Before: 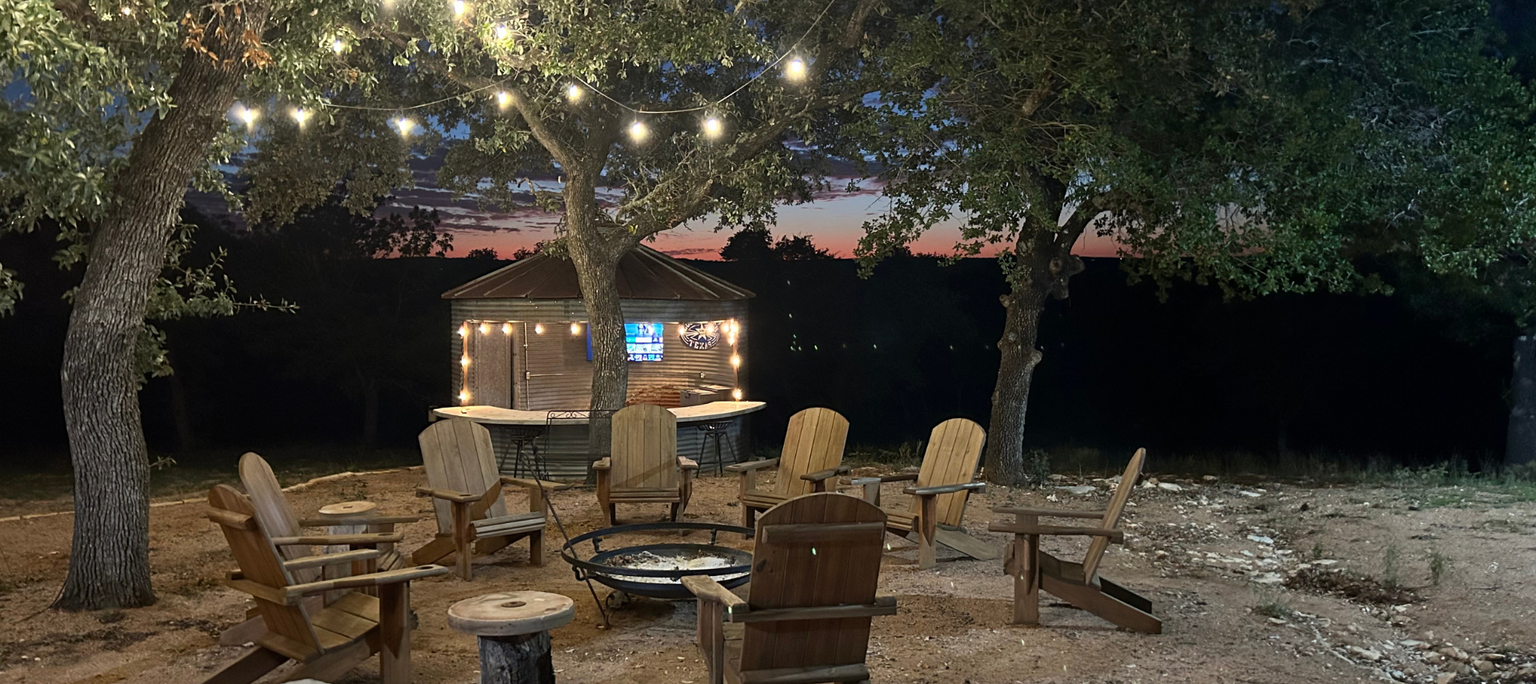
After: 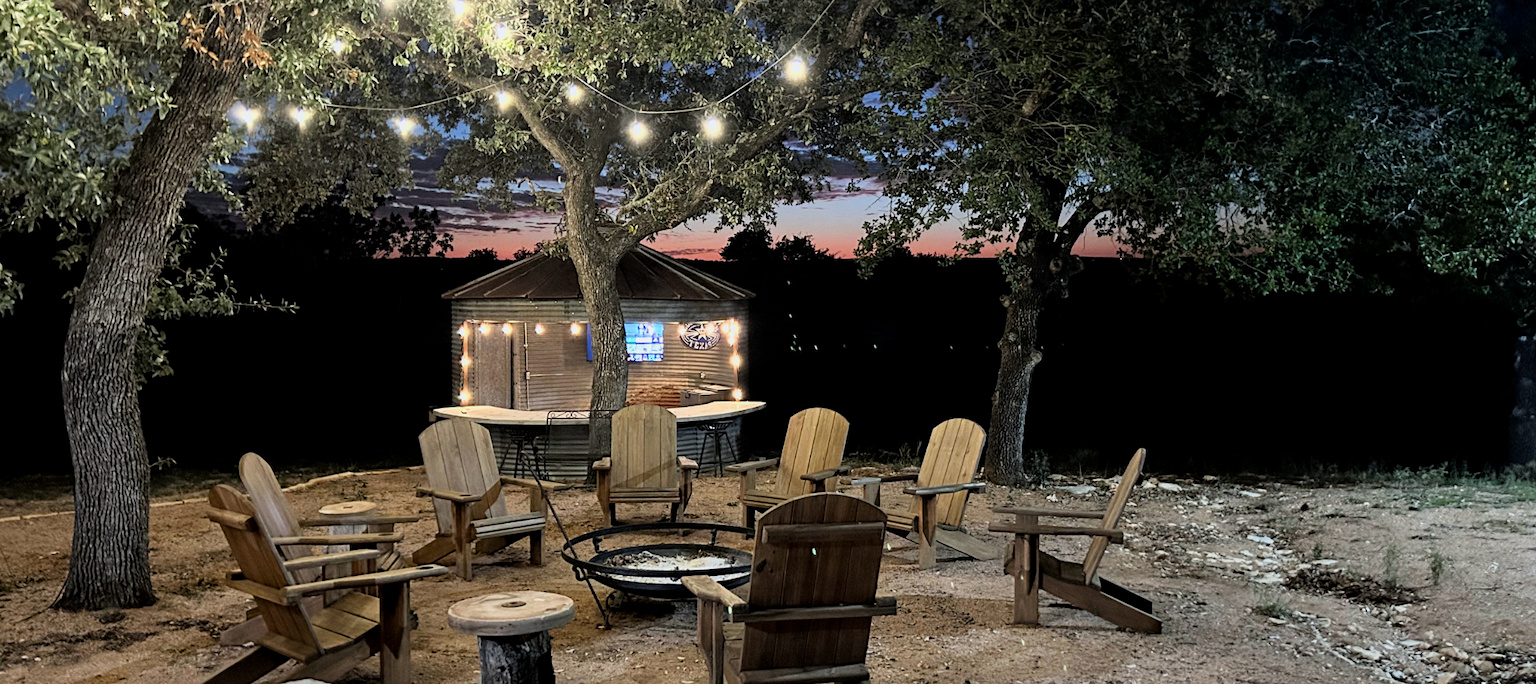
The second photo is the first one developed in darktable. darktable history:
white balance: red 0.976, blue 1.04
exposure: black level correction 0.001, exposure 0.5 EV, compensate exposure bias true, compensate highlight preservation false
local contrast: highlights 100%, shadows 100%, detail 120%, midtone range 0.2
filmic rgb: black relative exposure -7.75 EV, white relative exposure 4.4 EV, threshold 3 EV, hardness 3.76, latitude 50%, contrast 1.1, color science v5 (2021), contrast in shadows safe, contrast in highlights safe, enable highlight reconstruction true
